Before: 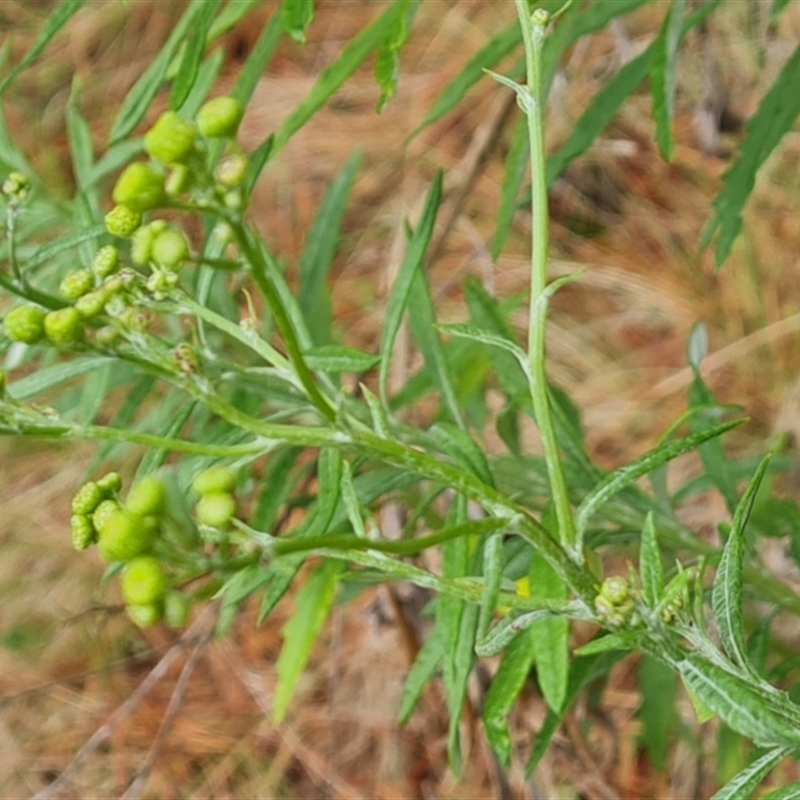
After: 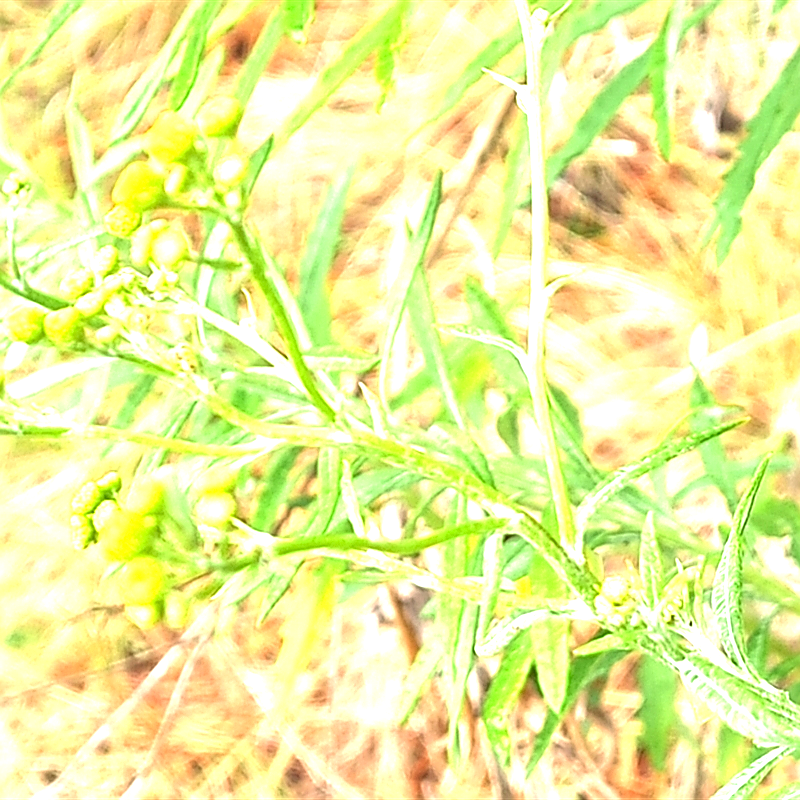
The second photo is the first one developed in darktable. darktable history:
exposure: exposure 2.241 EV, compensate exposure bias true, compensate highlight preservation false
sharpen: radius 1.365, amount 1.249, threshold 0.602
